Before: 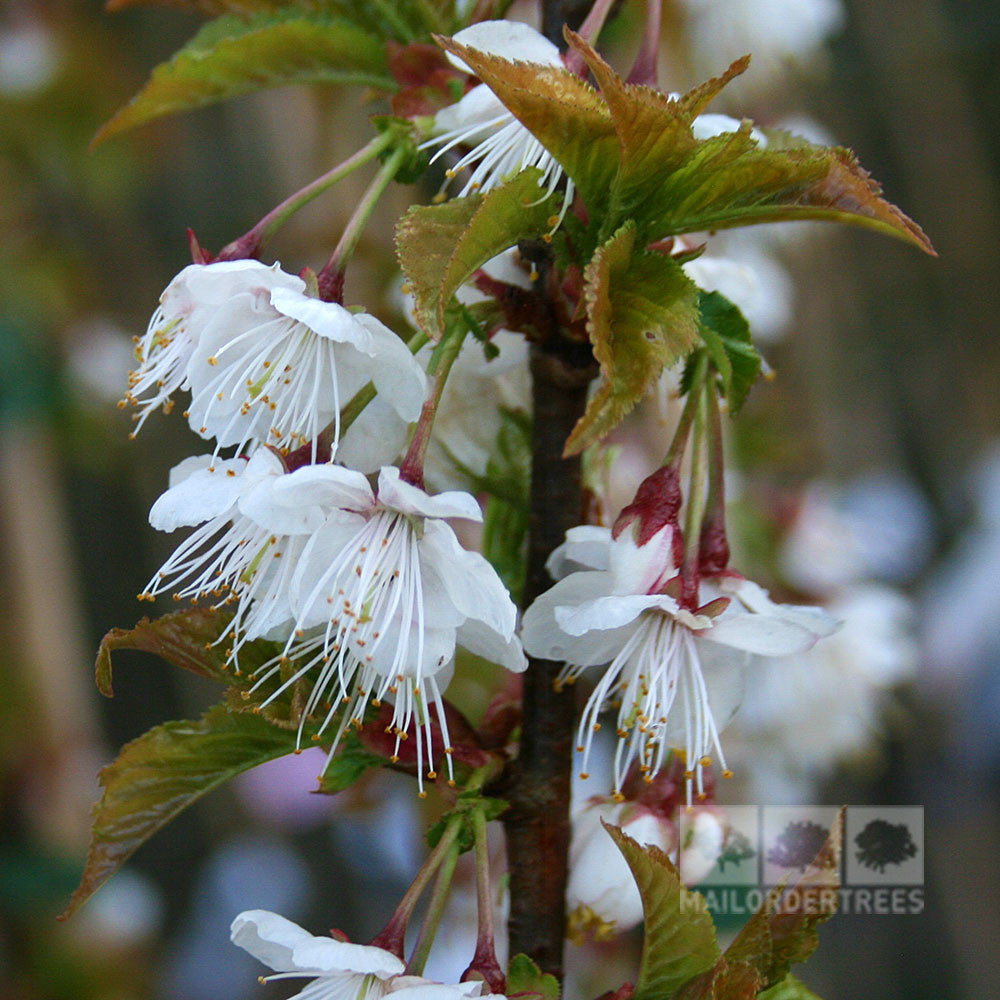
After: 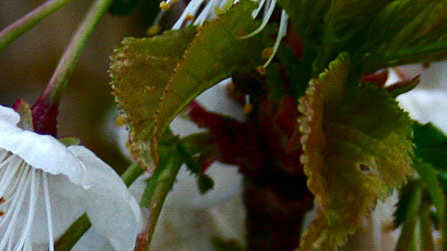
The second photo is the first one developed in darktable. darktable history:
contrast brightness saturation: contrast 0.13, brightness -0.24, saturation 0.14
crop: left 28.64%, top 16.832%, right 26.637%, bottom 58.055%
tone equalizer: on, module defaults
